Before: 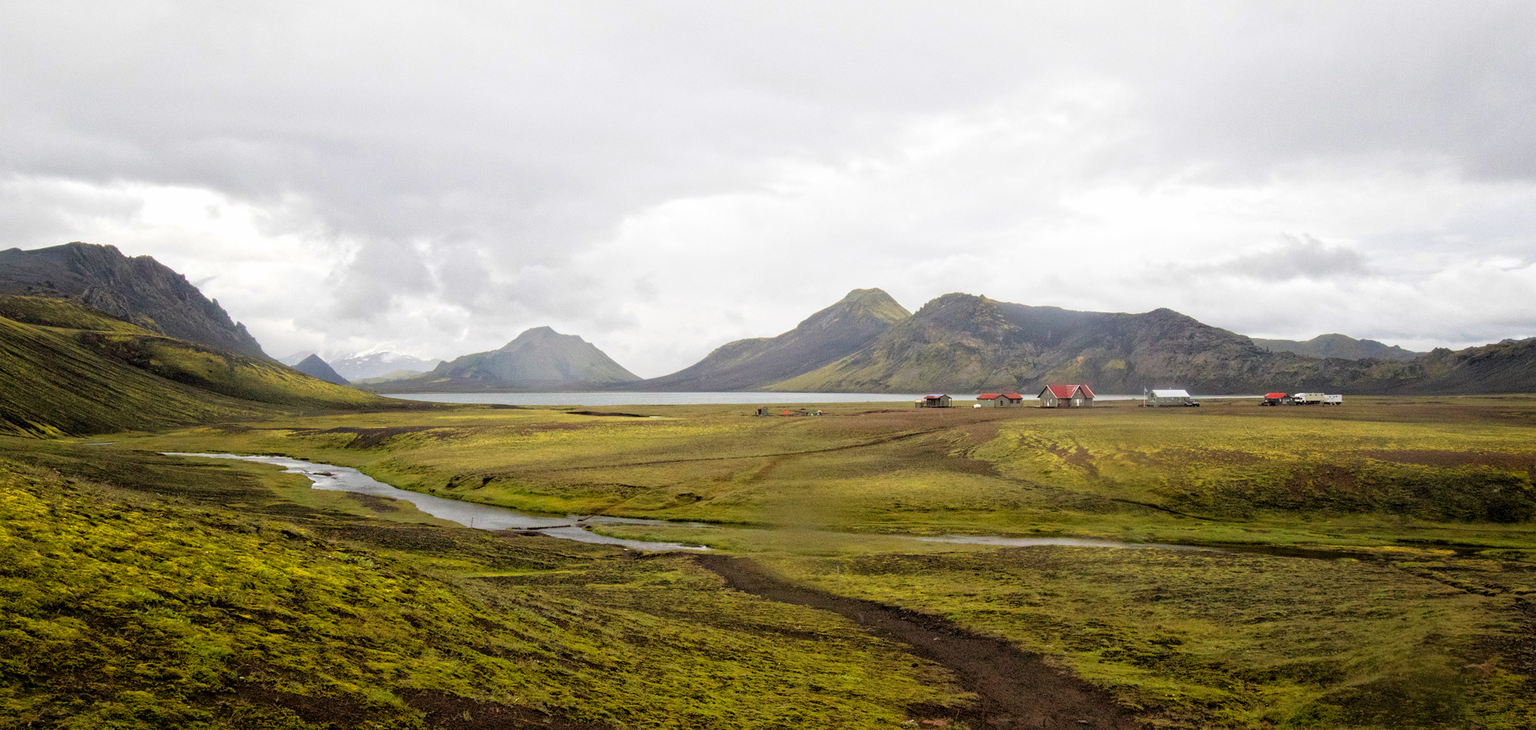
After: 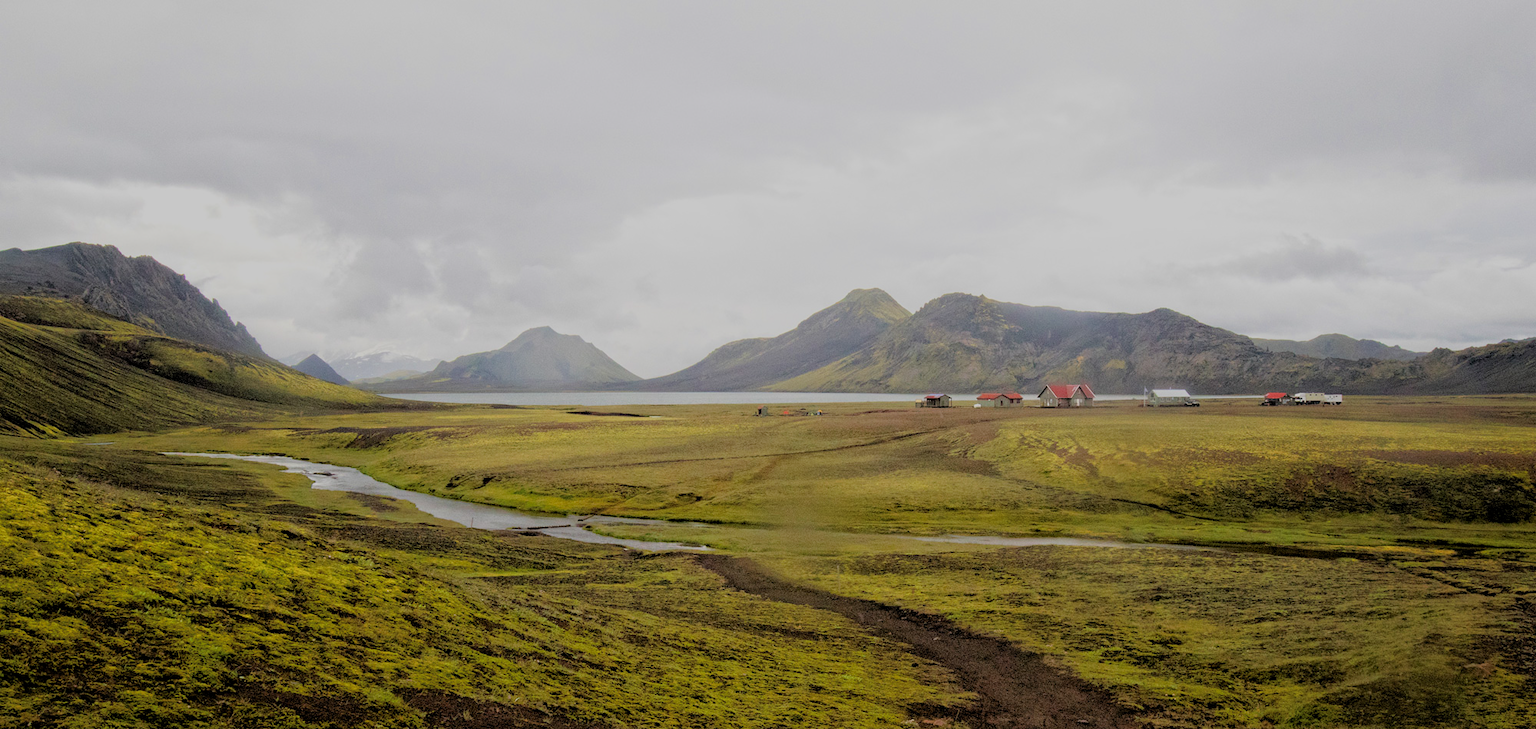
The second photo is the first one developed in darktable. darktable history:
filmic rgb: black relative exposure -8.82 EV, white relative exposure 4.99 EV, target black luminance 0%, hardness 3.77, latitude 66.8%, contrast 0.817, highlights saturation mix 11.05%, shadows ↔ highlights balance 20.4%
